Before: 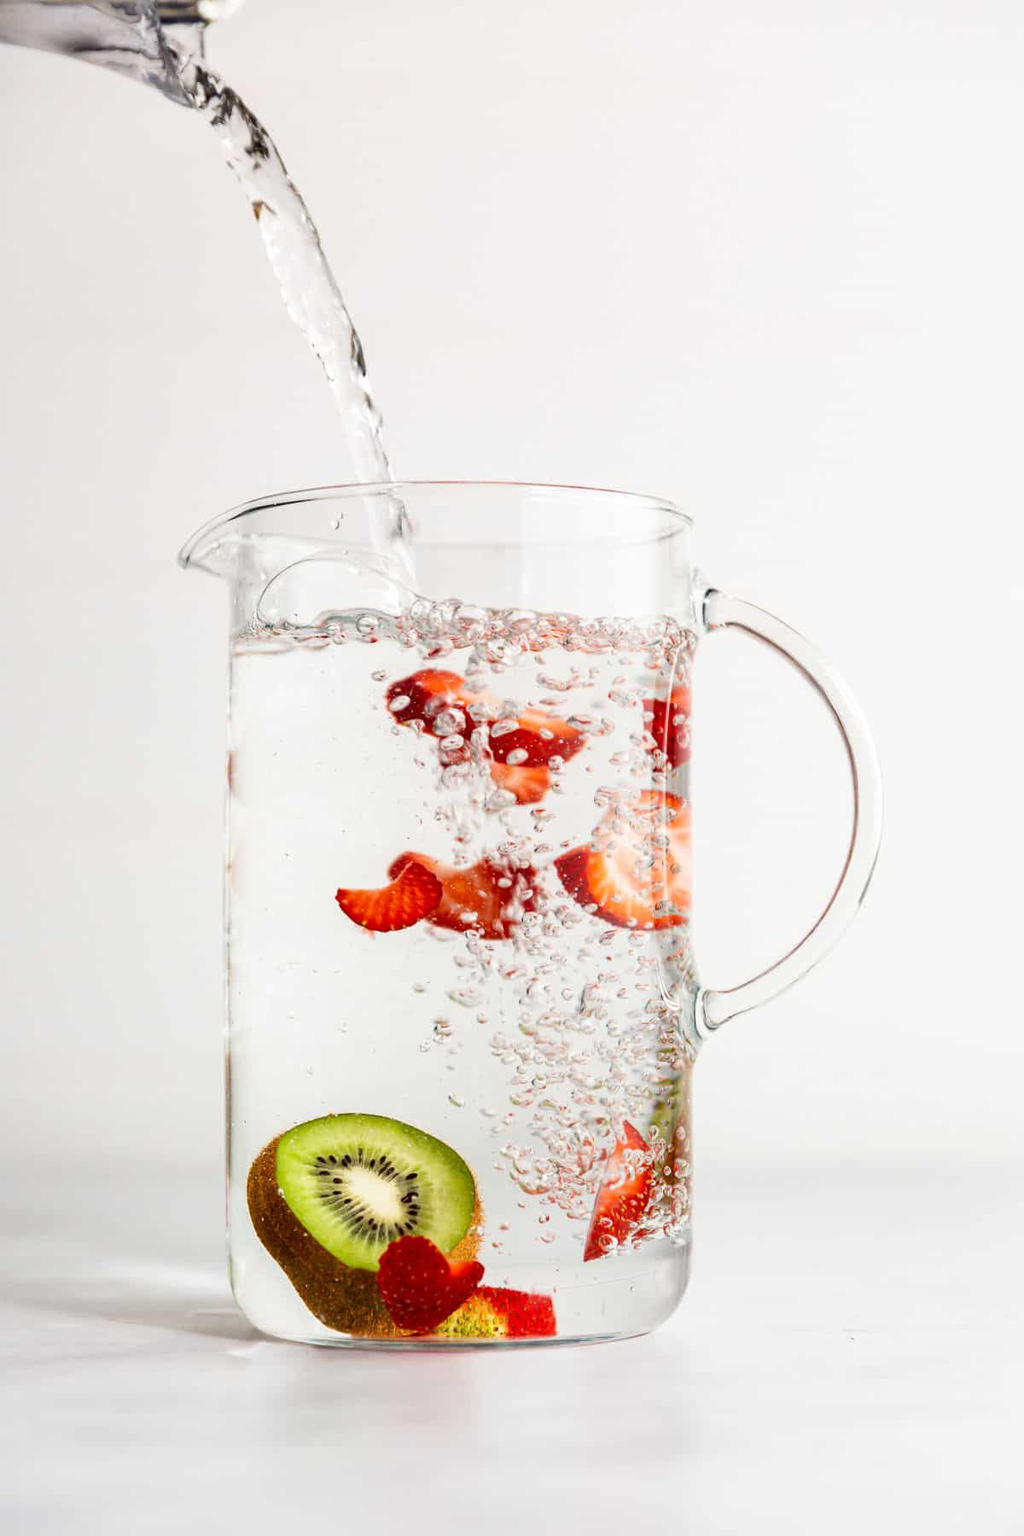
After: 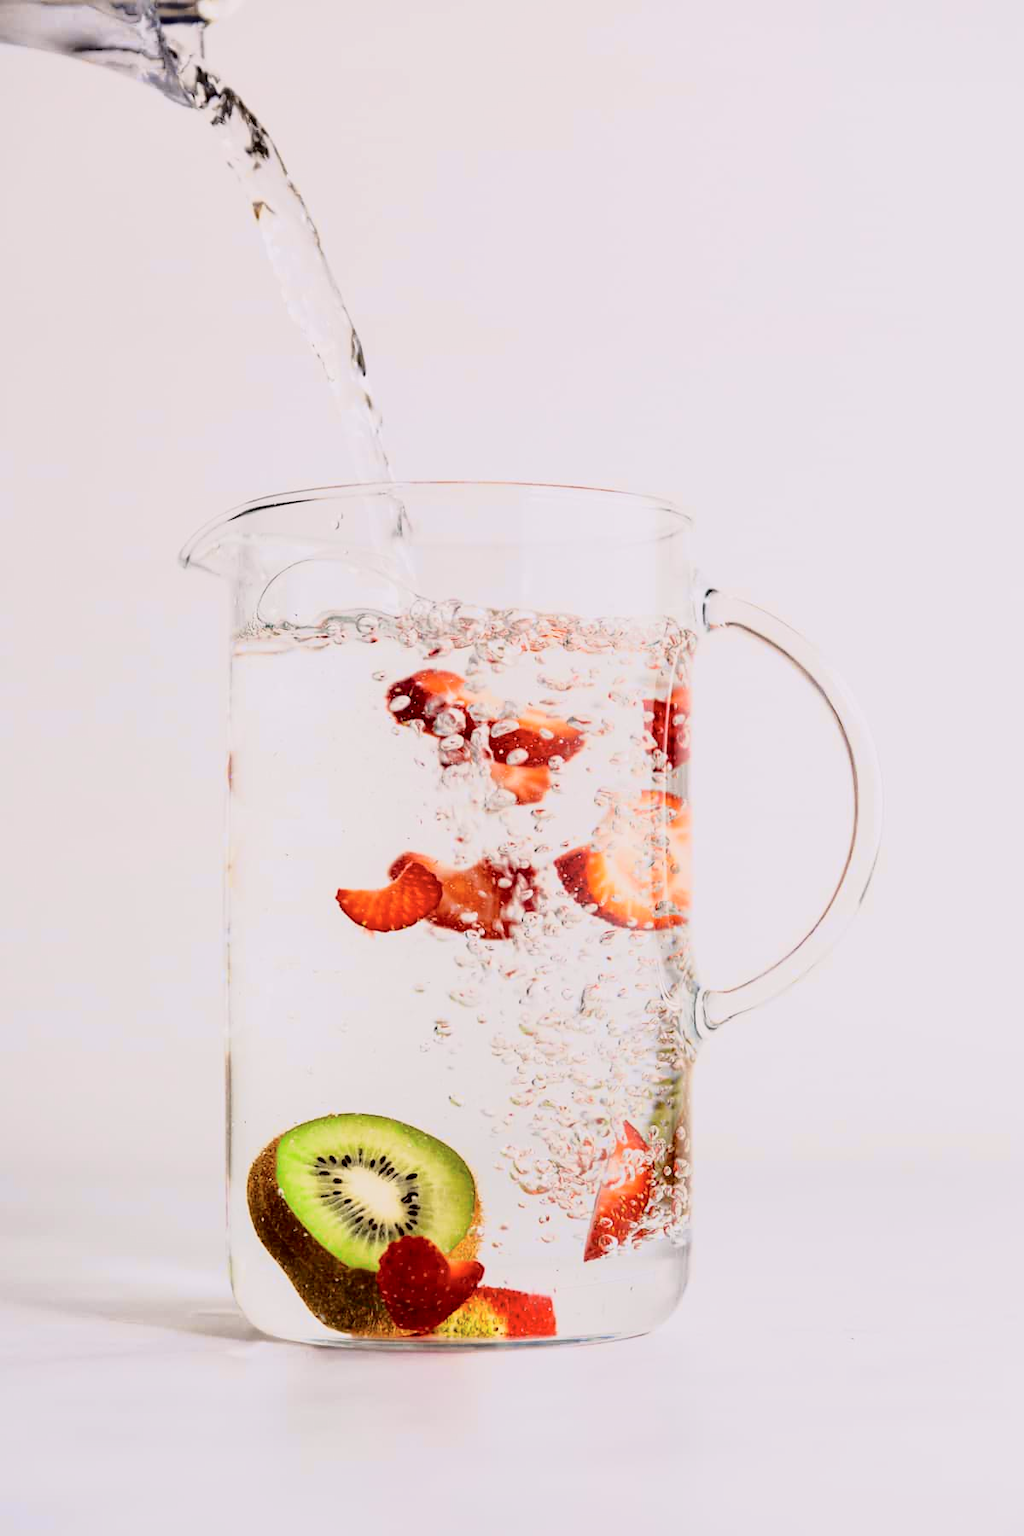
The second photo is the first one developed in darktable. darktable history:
tone curve: curves: ch0 [(0.003, 0.003) (0.104, 0.026) (0.236, 0.181) (0.401, 0.443) (0.495, 0.55) (0.625, 0.67) (0.819, 0.841) (0.96, 0.899)]; ch1 [(0, 0) (0.161, 0.092) (0.37, 0.302) (0.424, 0.402) (0.45, 0.466) (0.495, 0.51) (0.573, 0.571) (0.638, 0.641) (0.751, 0.741) (1, 1)]; ch2 [(0, 0) (0.352, 0.403) (0.466, 0.443) (0.524, 0.526) (0.56, 0.556) (1, 1)], color space Lab, independent channels, preserve colors none
